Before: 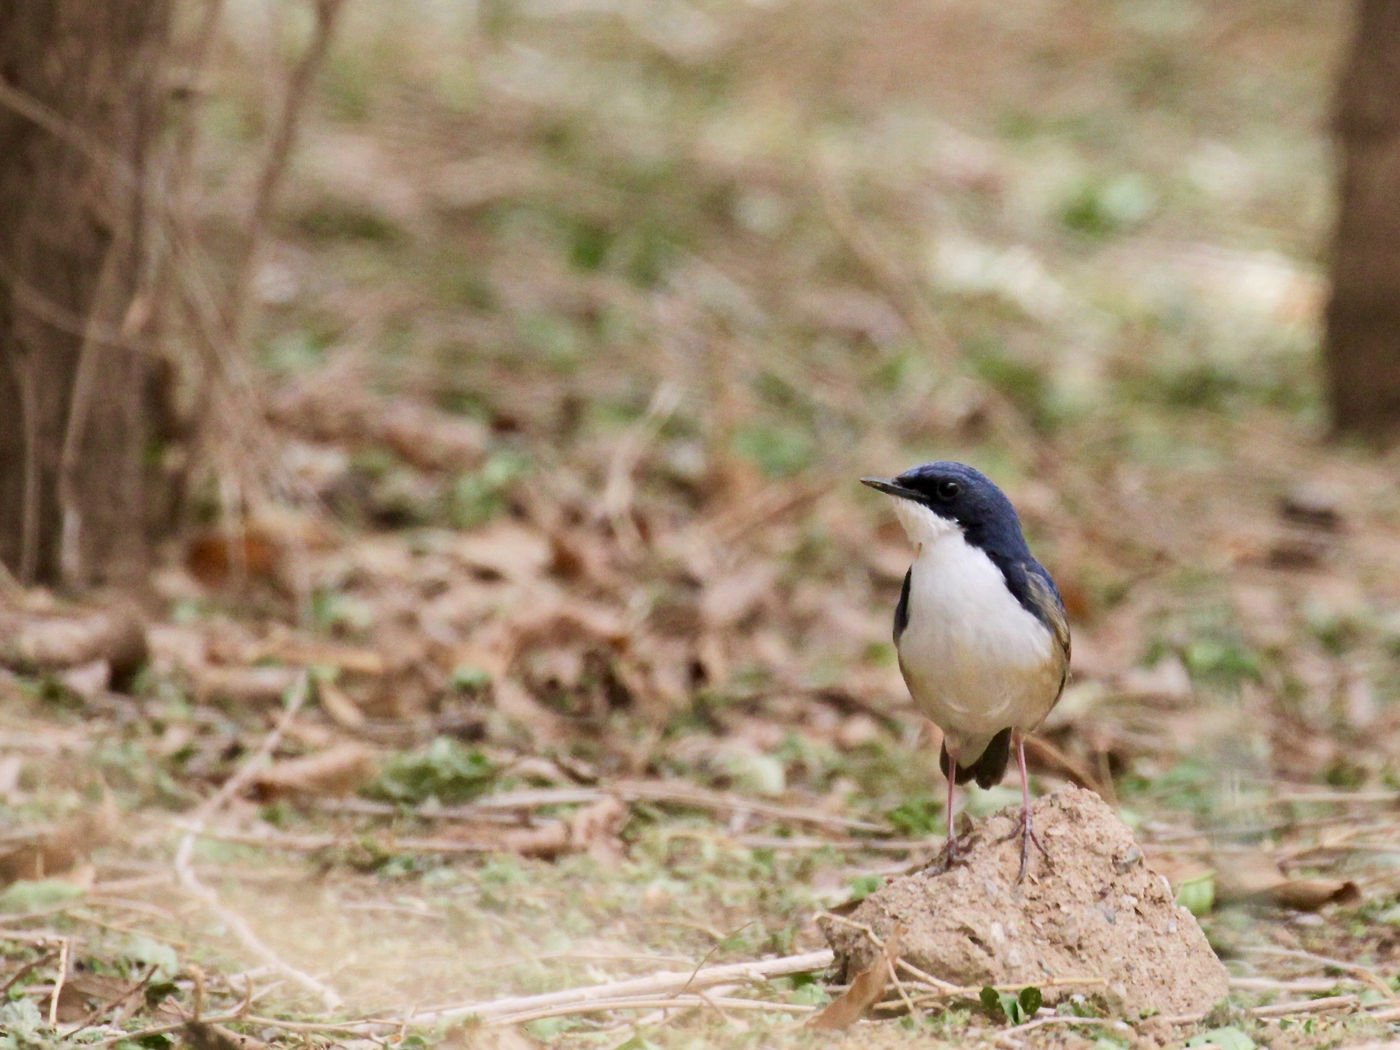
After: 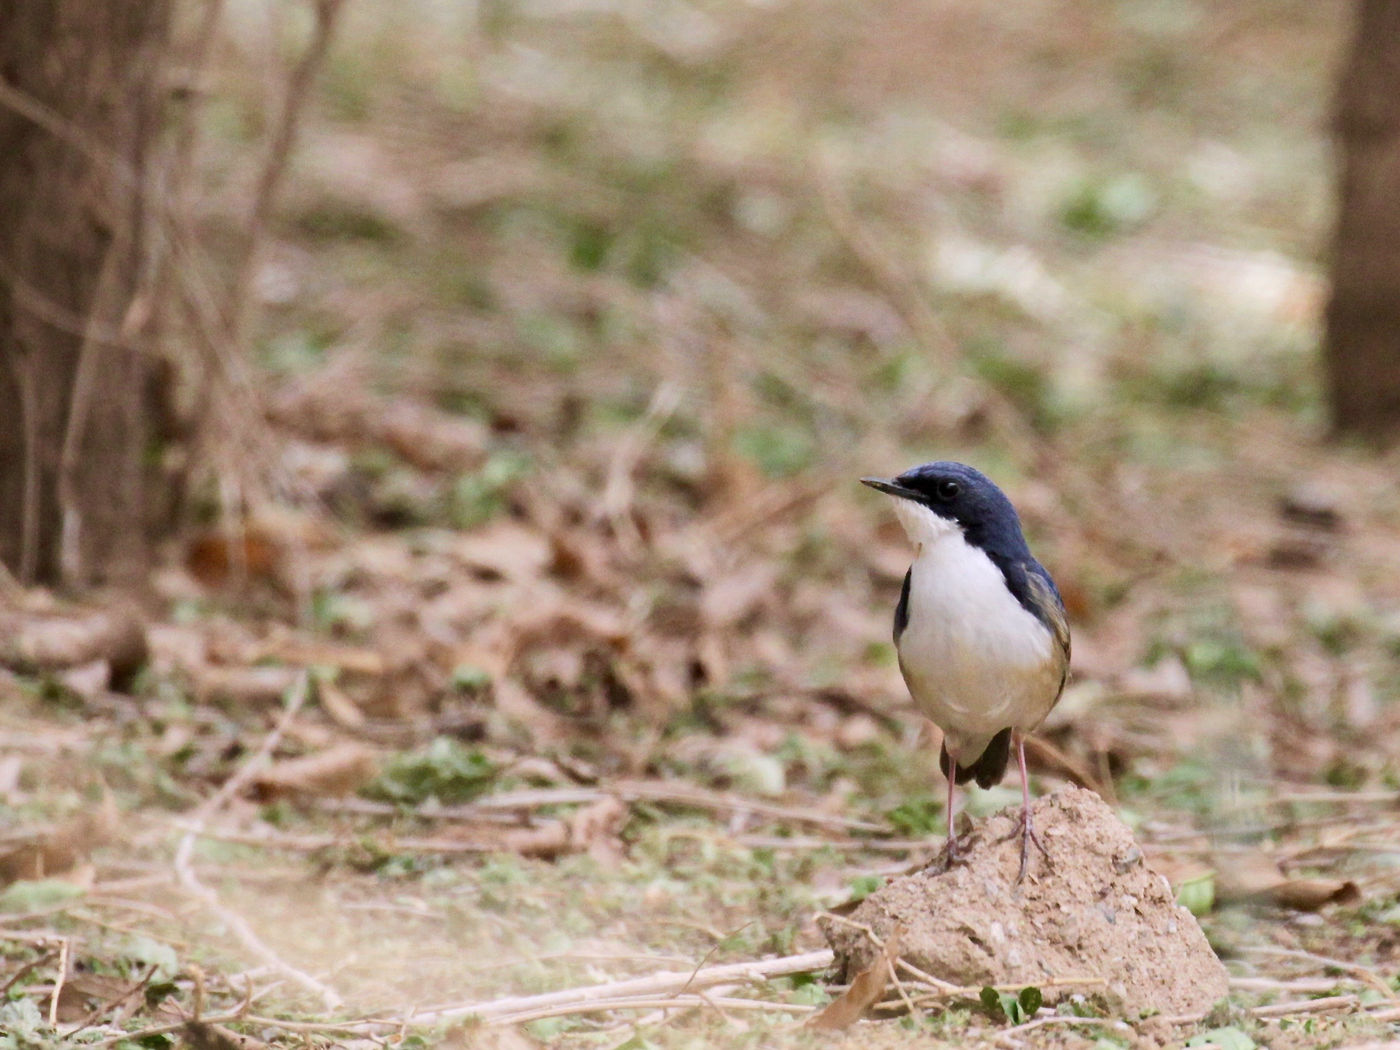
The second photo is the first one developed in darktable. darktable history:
white balance: red 1.009, blue 1.027
contrast brightness saturation: saturation -0.05
